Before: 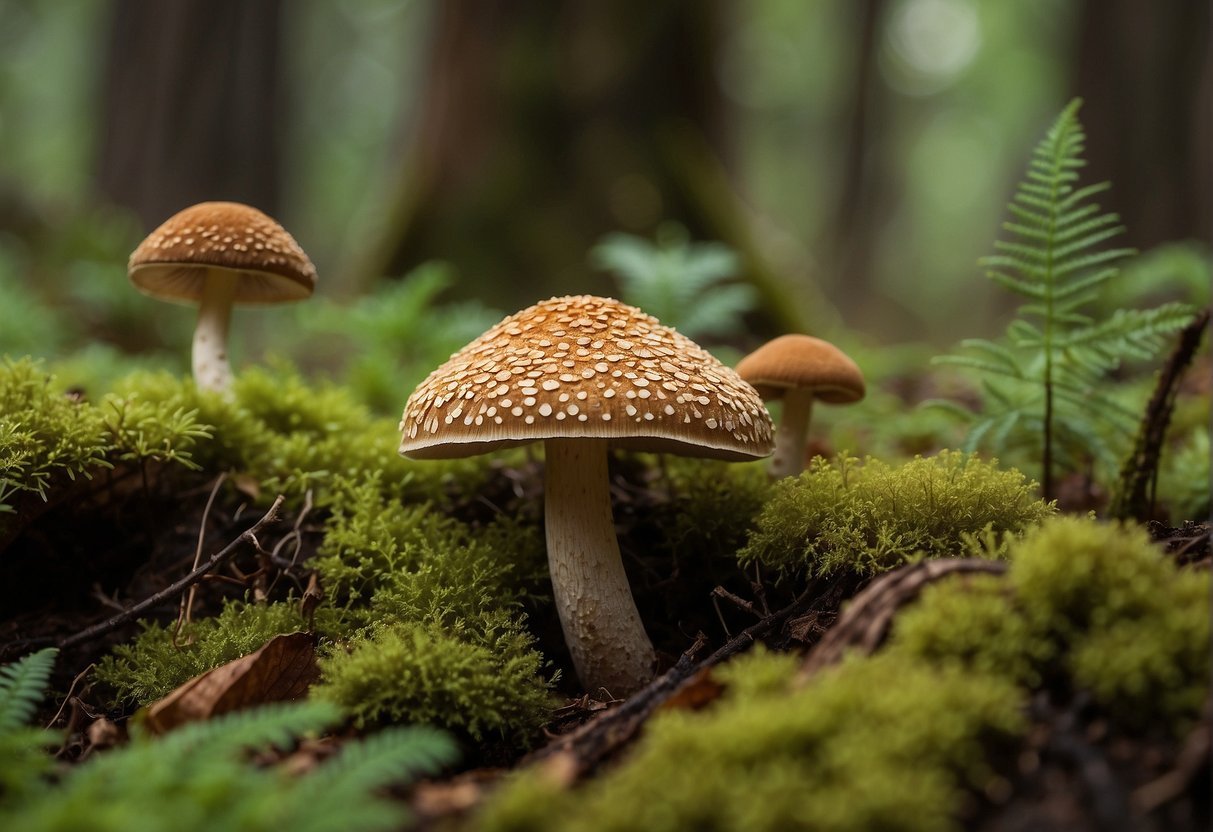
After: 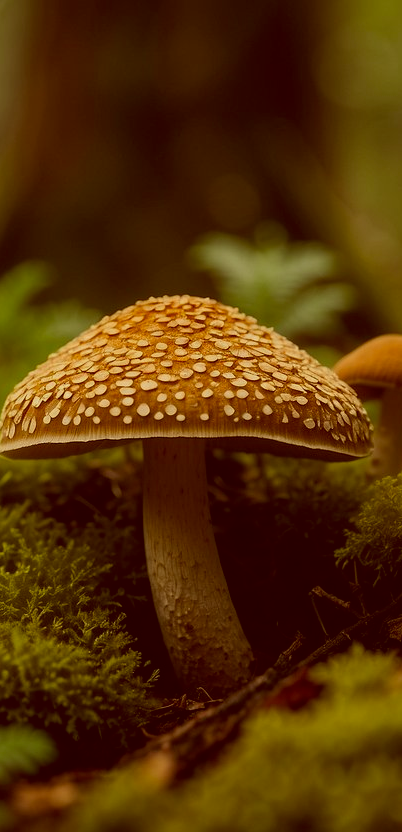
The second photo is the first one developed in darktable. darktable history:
crop: left 33.189%, right 33.633%
exposure: exposure -0.49 EV, compensate exposure bias true, compensate highlight preservation false
color correction: highlights a* 1.05, highlights b* 23.69, shadows a* 15.88, shadows b* 24.5
